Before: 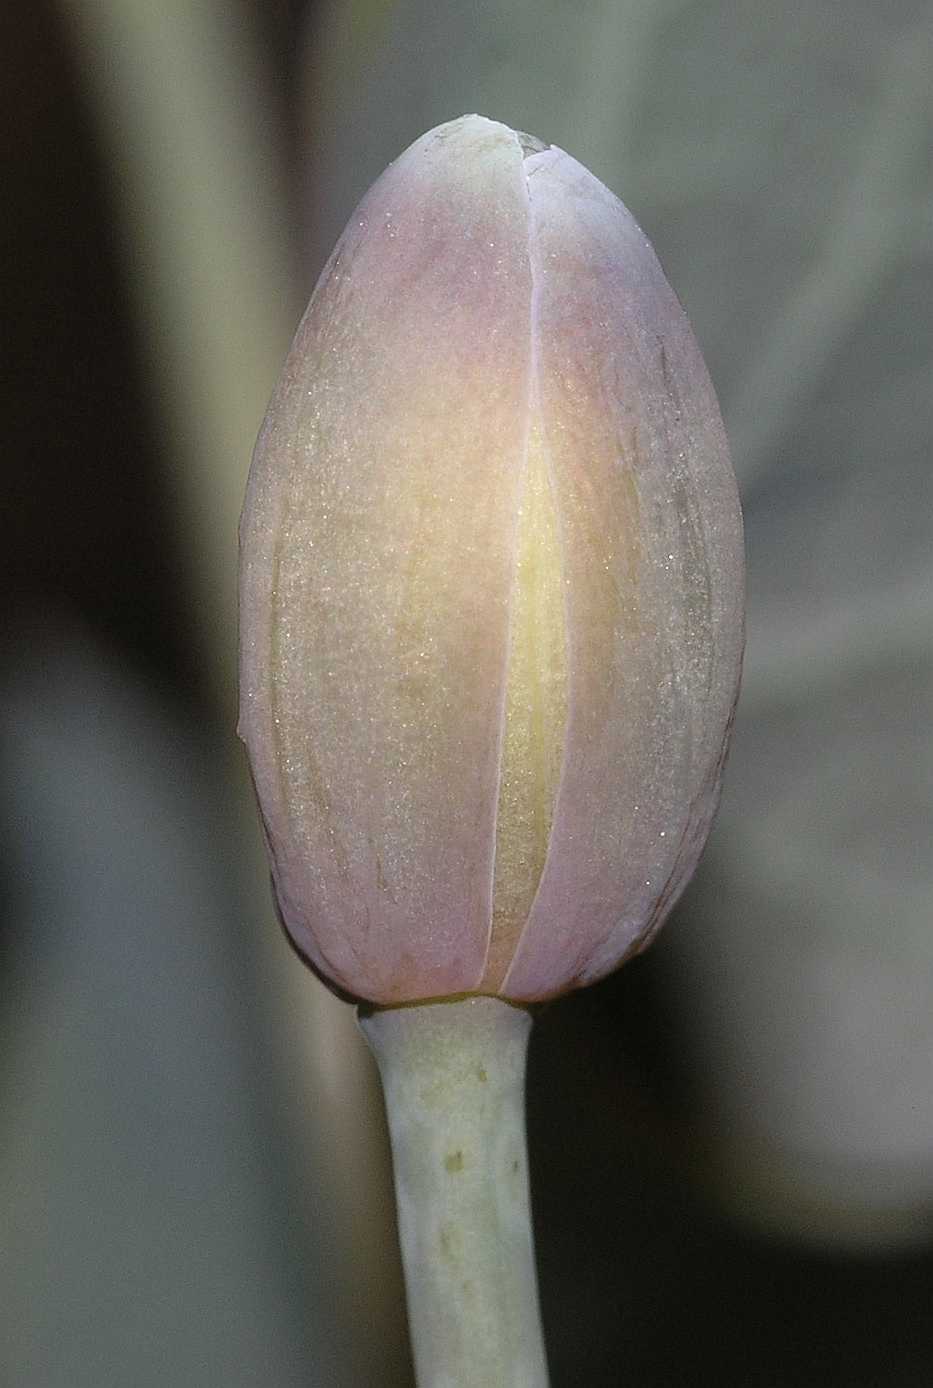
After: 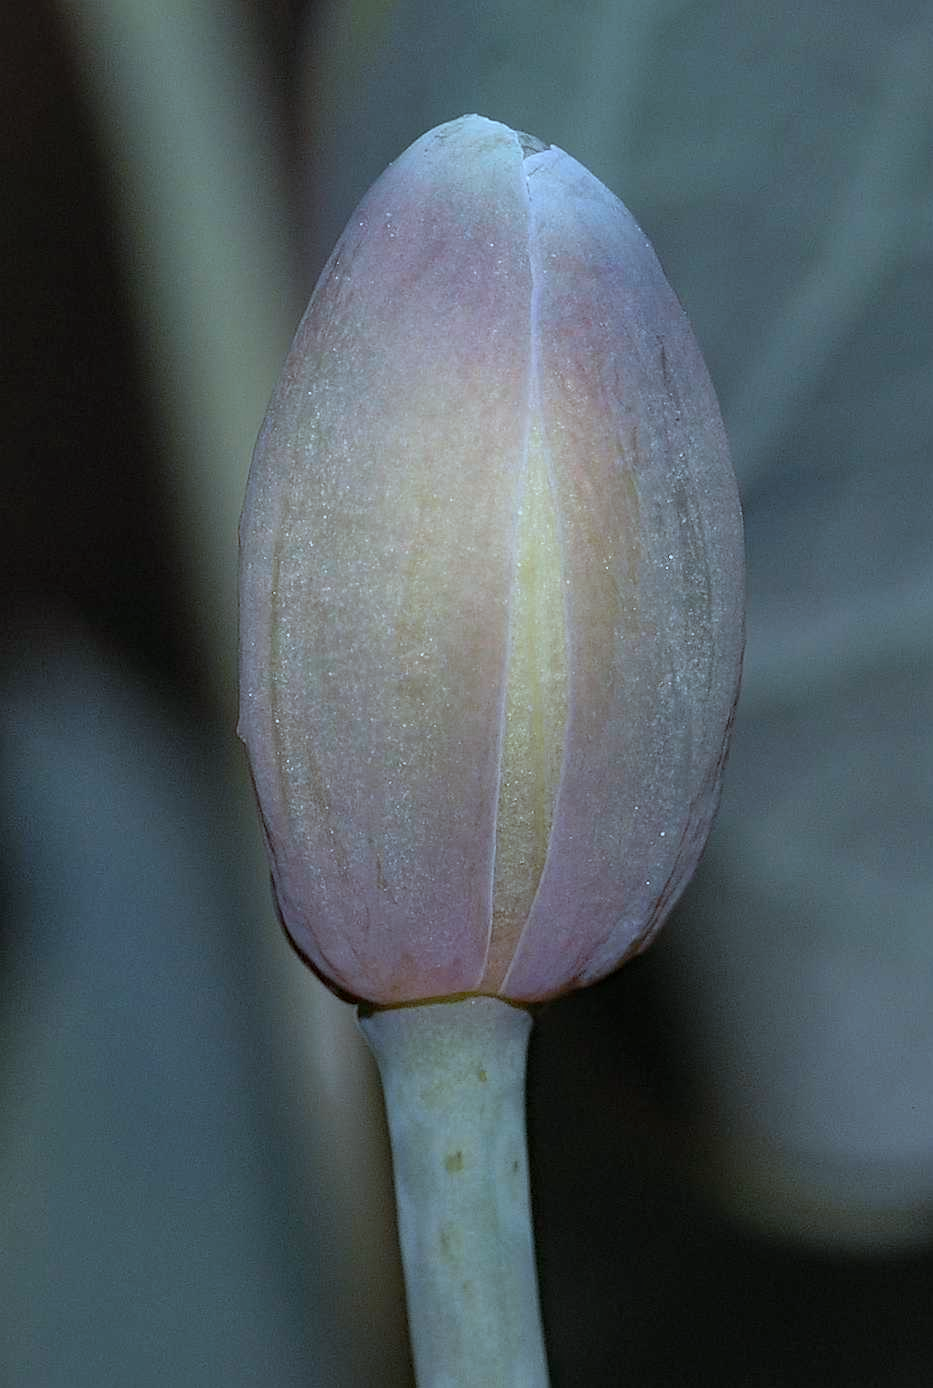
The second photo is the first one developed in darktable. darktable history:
exposure: exposure -0.351 EV, compensate highlight preservation false
color correction: highlights a* -9.5, highlights b* -23.6
haze removal: adaptive false
shadows and highlights: shadows 29.64, highlights -30.42, low approximation 0.01, soften with gaussian
